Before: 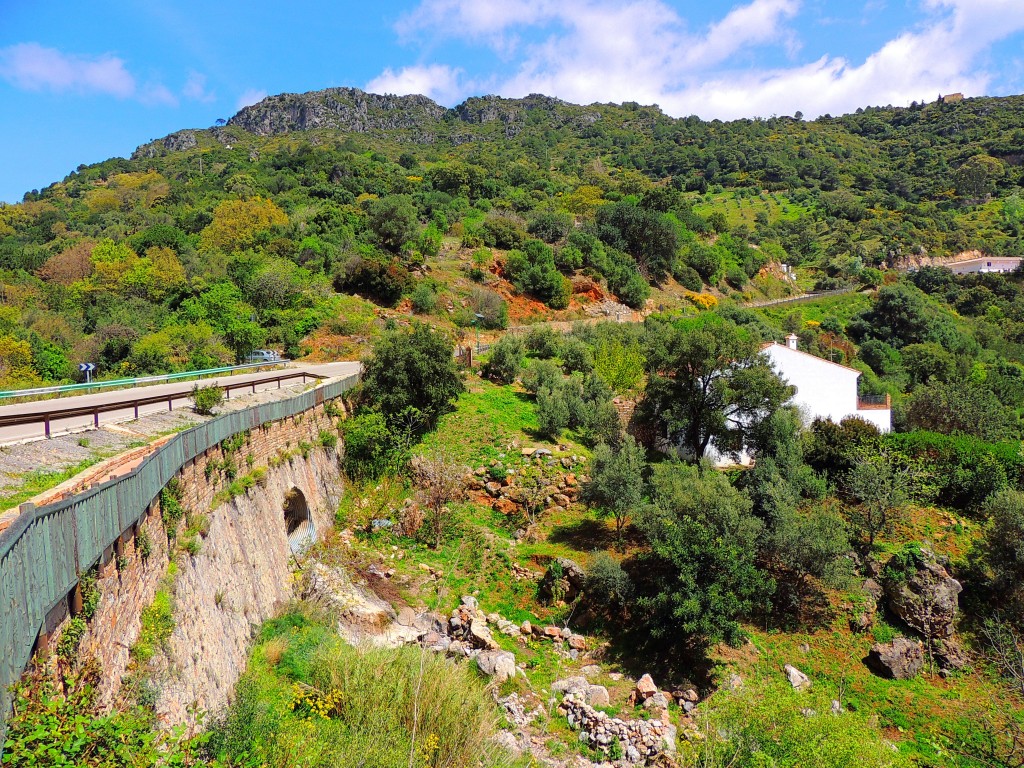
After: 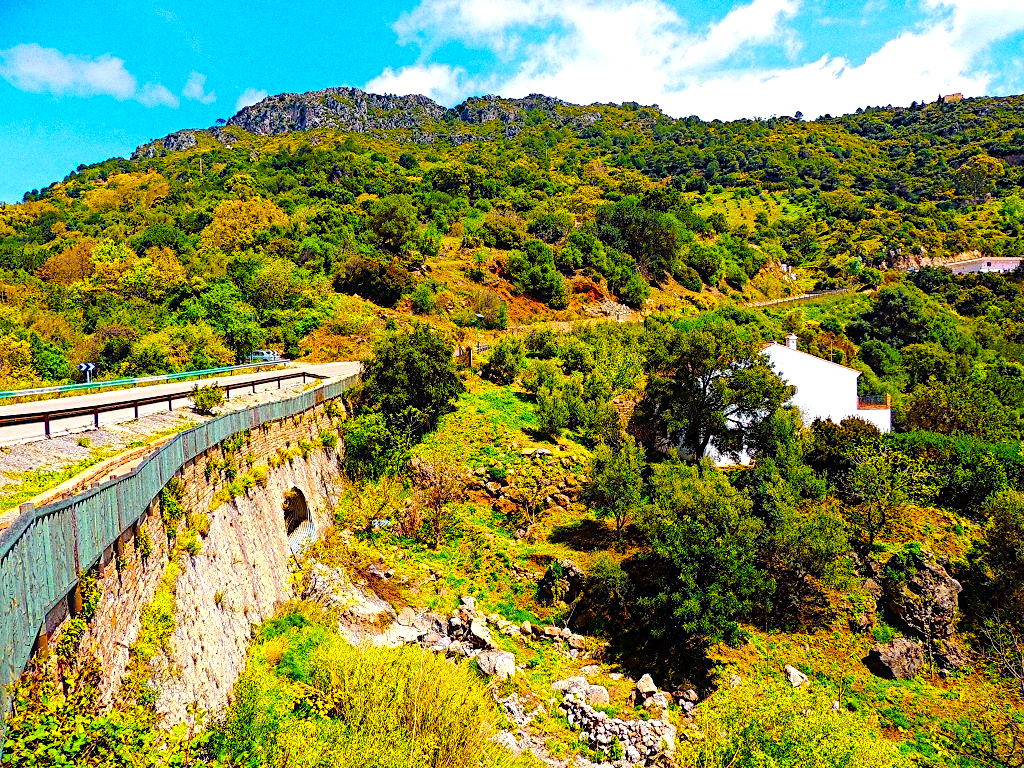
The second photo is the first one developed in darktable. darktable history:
contrast equalizer: y [[0.439, 0.44, 0.442, 0.457, 0.493, 0.498], [0.5 ×6], [0.5 ×6], [0 ×6], [0 ×6]], mix 0.59
diffuse or sharpen "sharpen demosaicing: AA filter": edge sensitivity 1, 1st order anisotropy 100%, 2nd order anisotropy 100%, 3rd order anisotropy 100%, 4th order anisotropy 100%, 1st order speed -25%, 2nd order speed -25%, 3rd order speed -25%, 4th order speed -25%
diffuse or sharpen "diffusion": radius span 77, 1st order speed 50%, 2nd order speed 50%, 3rd order speed 50%, 4th order speed 50% | blend: blend mode normal, opacity 25%; mask: uniform (no mask)
grain "silver grain": coarseness 0.09 ISO, strength 40%
color equalizer "oranges": saturation › yellow 1.16, hue › yellow -16.58, brightness › yellow 1.15, node placement -13°
color equalizer "blues": saturation › blue 1.15, hue › blue -12.68, brightness › blue 0.872, node placement 6°
color balance rgb: global offset › luminance -0.37%, perceptual saturation grading › highlights -17.77%, perceptual saturation grading › mid-tones 33.1%, perceptual saturation grading › shadows 50.52%, perceptual brilliance grading › highlights 20%, perceptual brilliance grading › mid-tones 20%, perceptual brilliance grading › shadows -20%, global vibrance 50%
